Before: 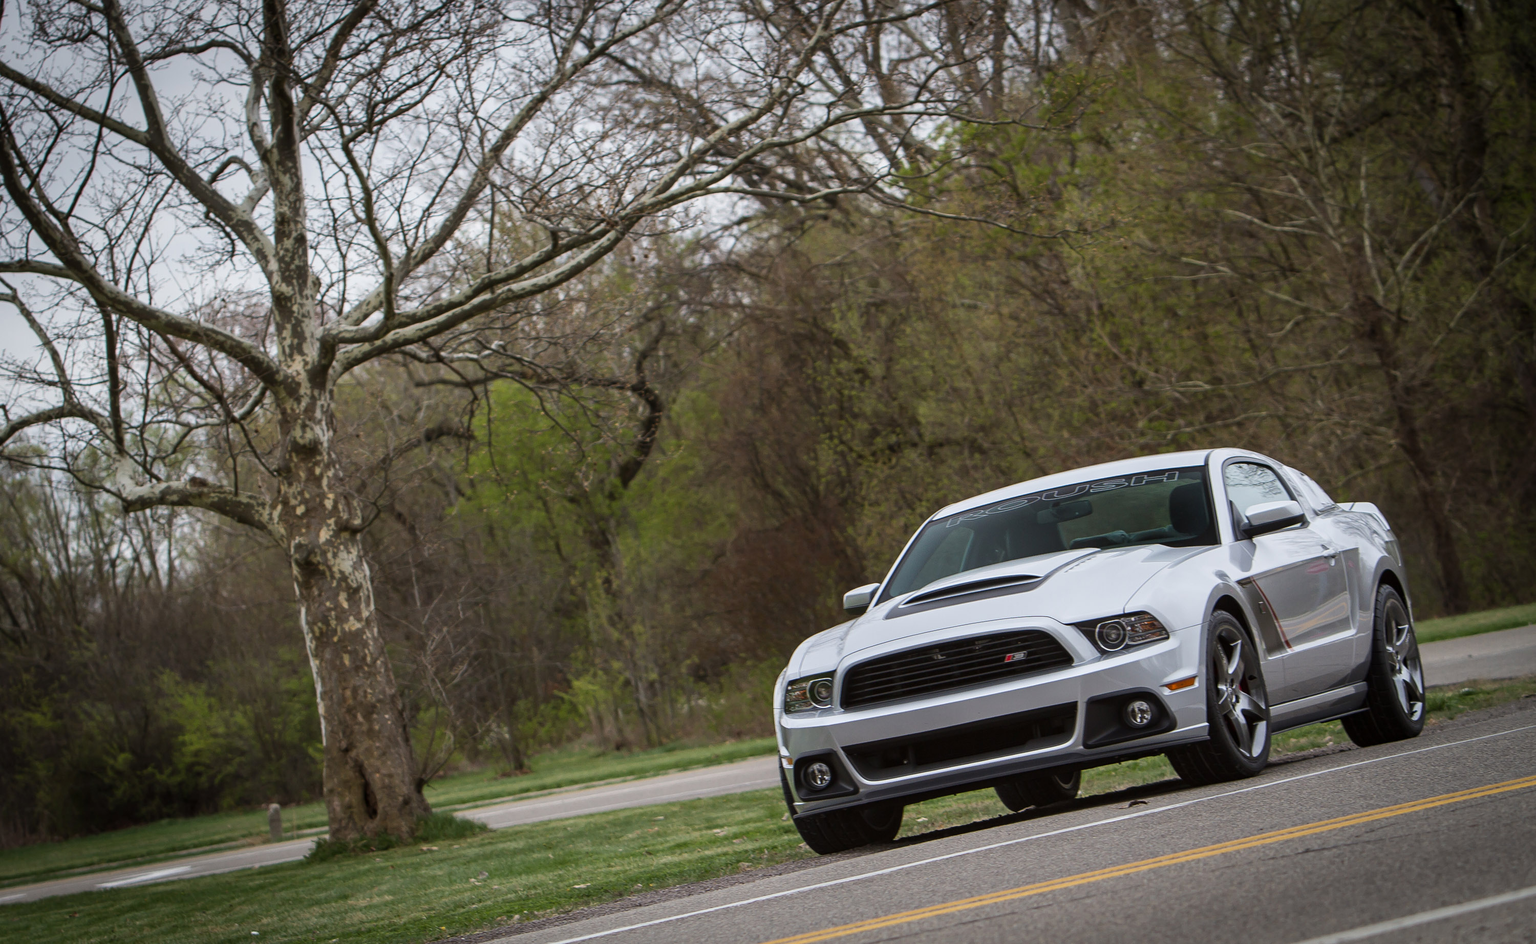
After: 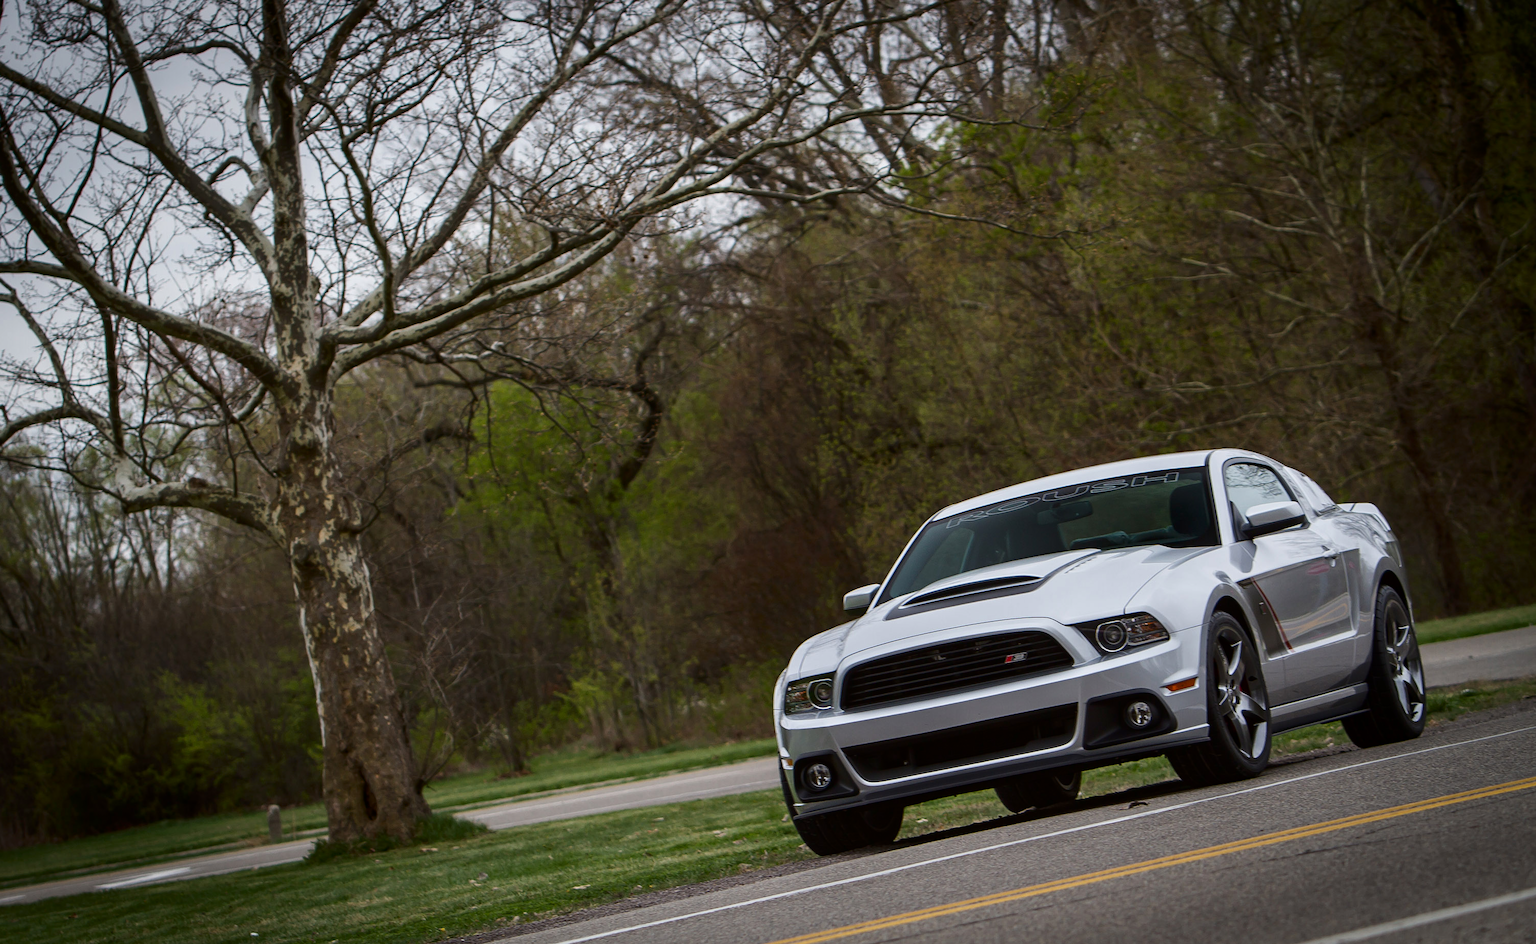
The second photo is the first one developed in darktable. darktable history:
crop and rotate: left 0.088%, bottom 0.004%
contrast brightness saturation: contrast 0.07, brightness -0.133, saturation 0.061
